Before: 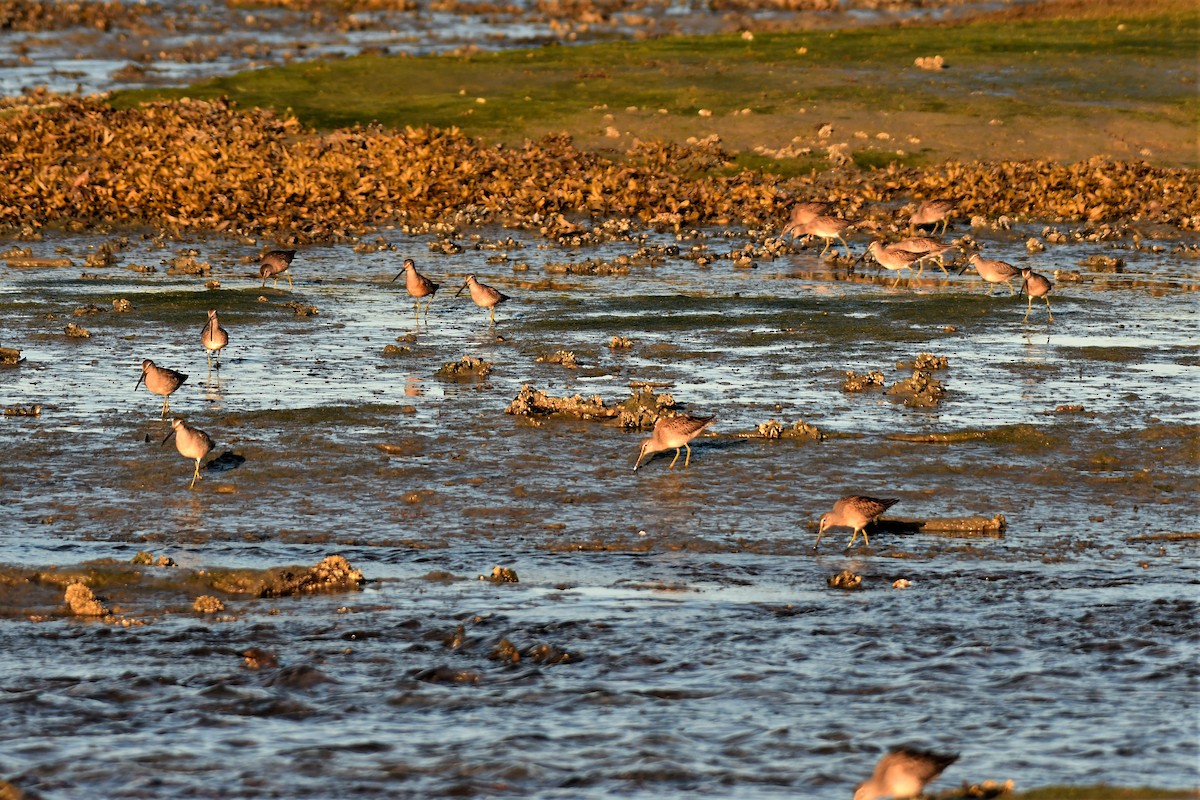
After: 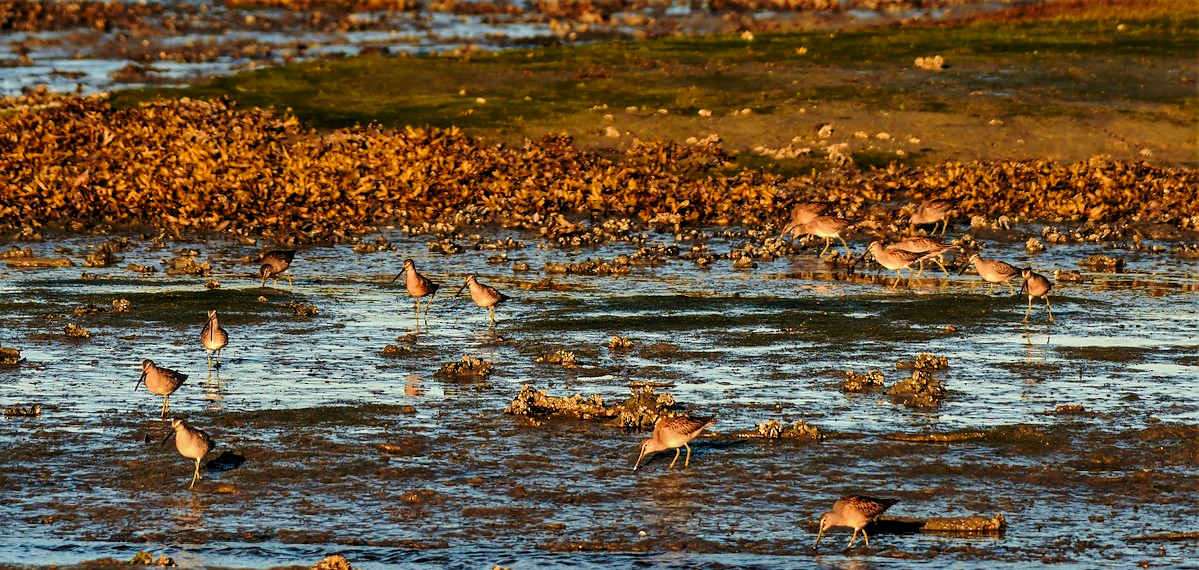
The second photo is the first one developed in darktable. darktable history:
crop: right 0.001%, bottom 28.638%
base curve: curves: ch0 [(0, 0) (0.073, 0.04) (0.157, 0.139) (0.492, 0.492) (0.758, 0.758) (1, 1)], preserve colors none
sharpen: radius 0.985, threshold 1.027
velvia: strength 44.41%
local contrast: on, module defaults
color zones: curves: ch0 [(0, 0.5) (0.143, 0.5) (0.286, 0.5) (0.429, 0.5) (0.571, 0.5) (0.714, 0.476) (0.857, 0.5) (1, 0.5)]; ch2 [(0, 0.5) (0.143, 0.5) (0.286, 0.5) (0.429, 0.5) (0.571, 0.5) (0.714, 0.487) (0.857, 0.5) (1, 0.5)]
exposure: exposure -0.156 EV, compensate highlight preservation false
